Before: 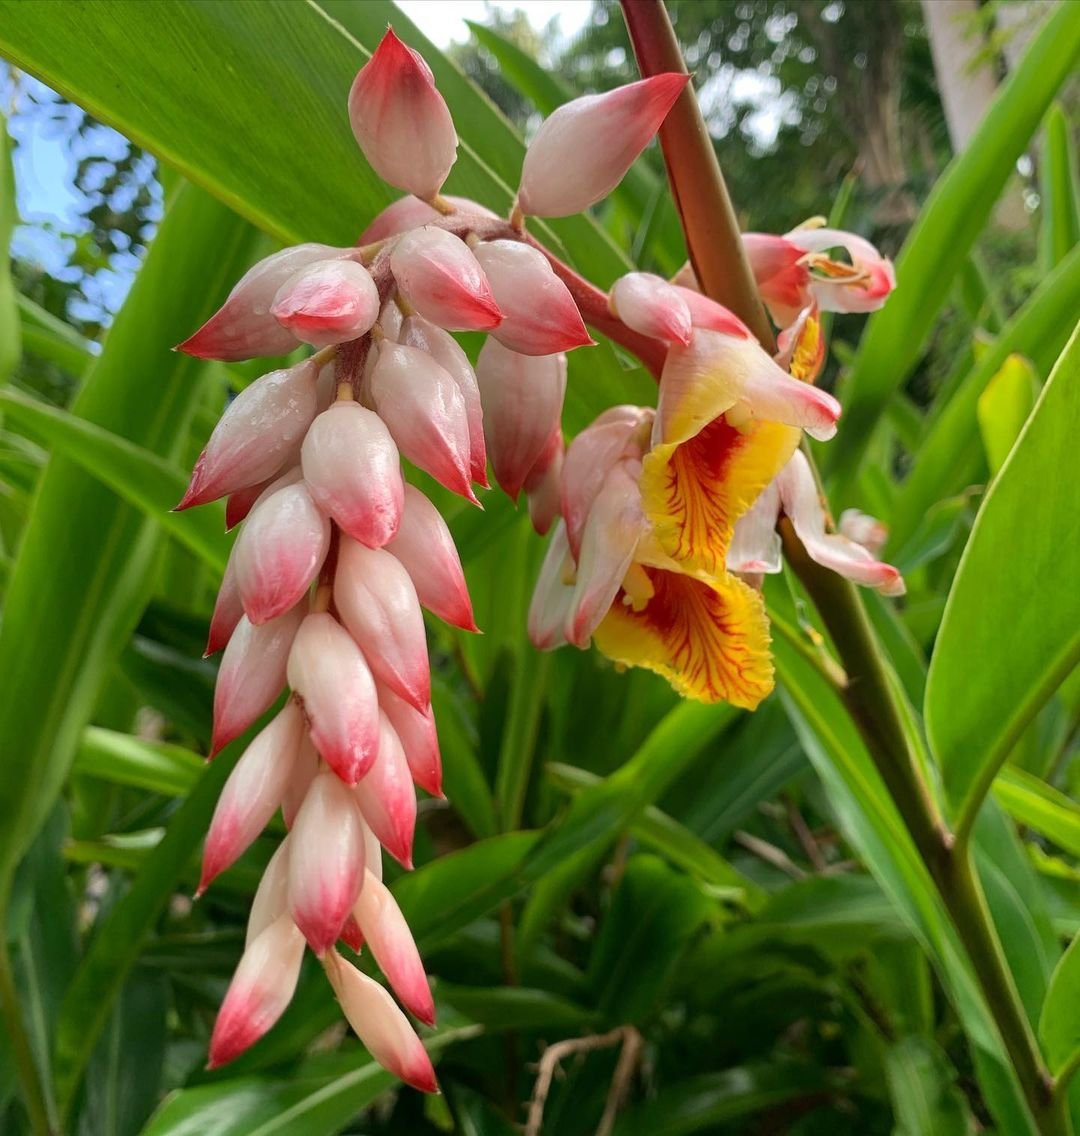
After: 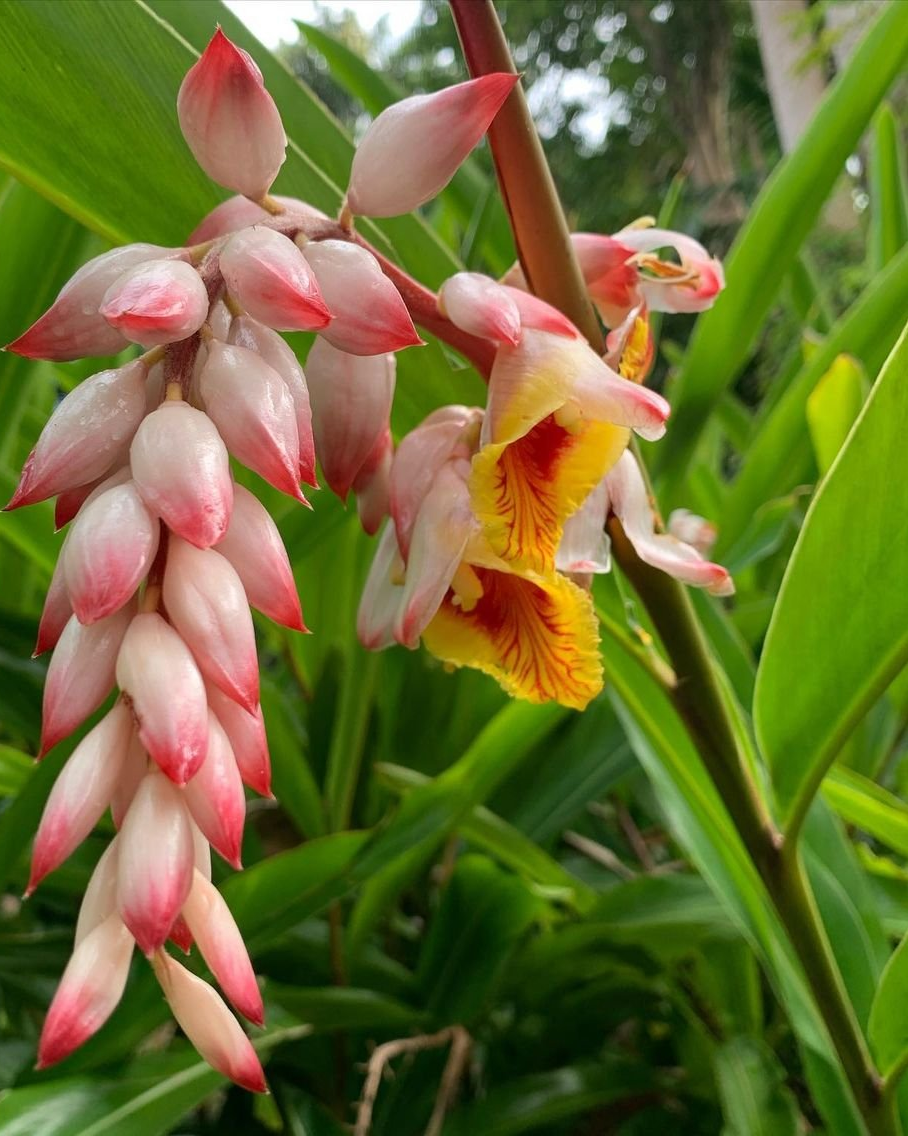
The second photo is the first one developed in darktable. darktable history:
crop: left 15.919%
